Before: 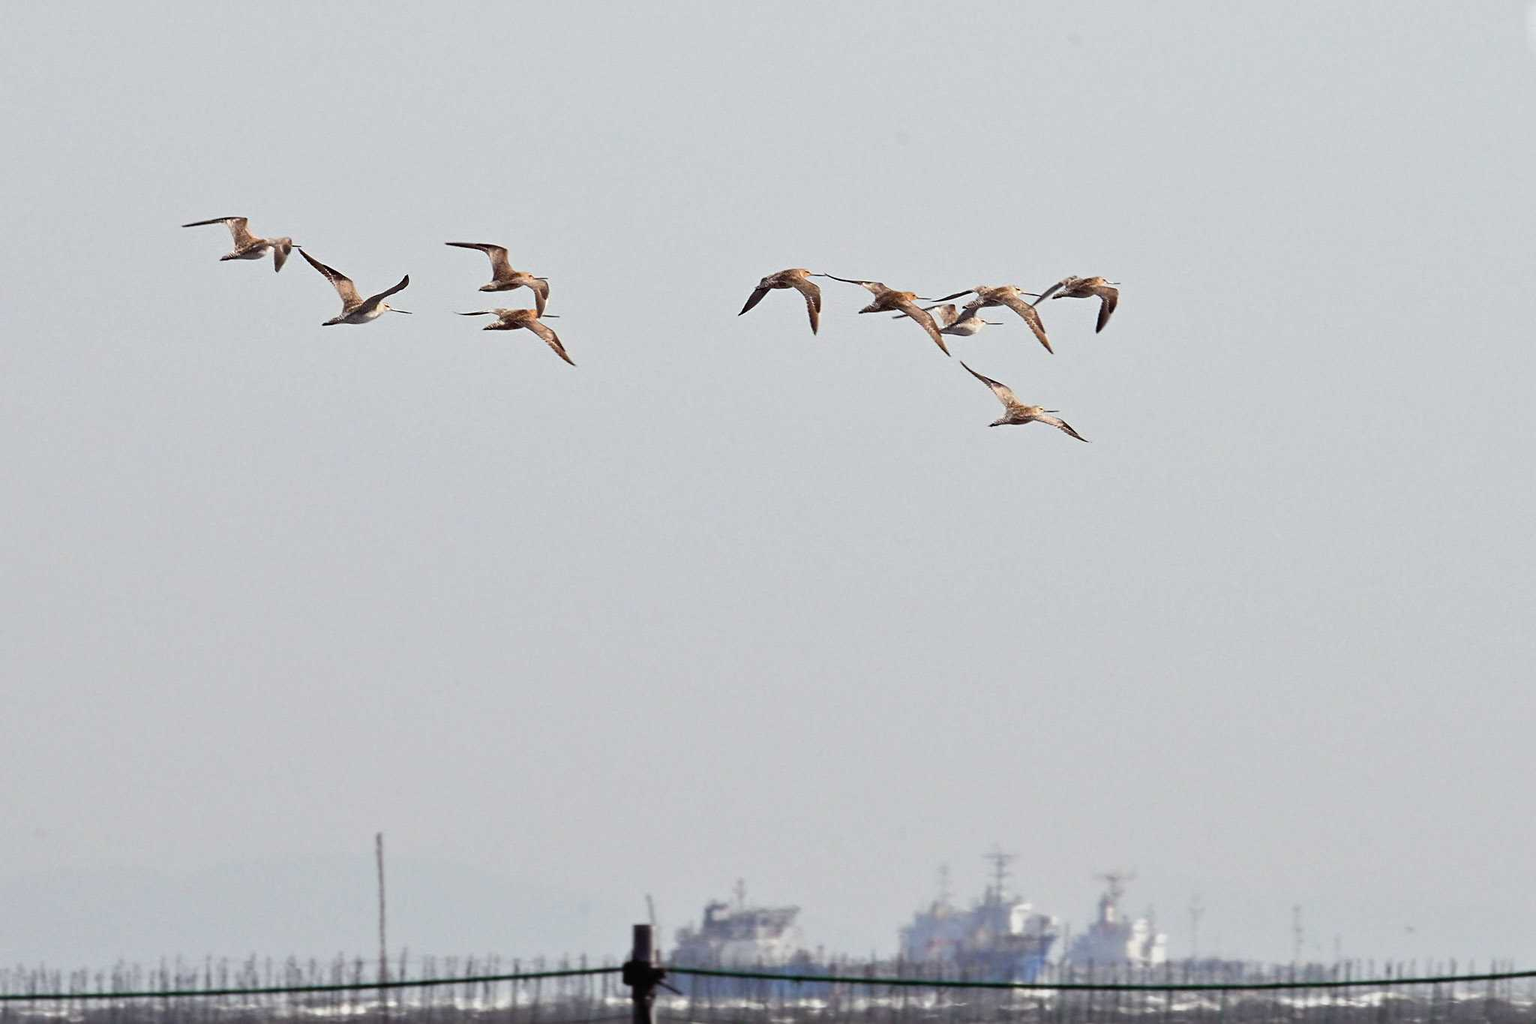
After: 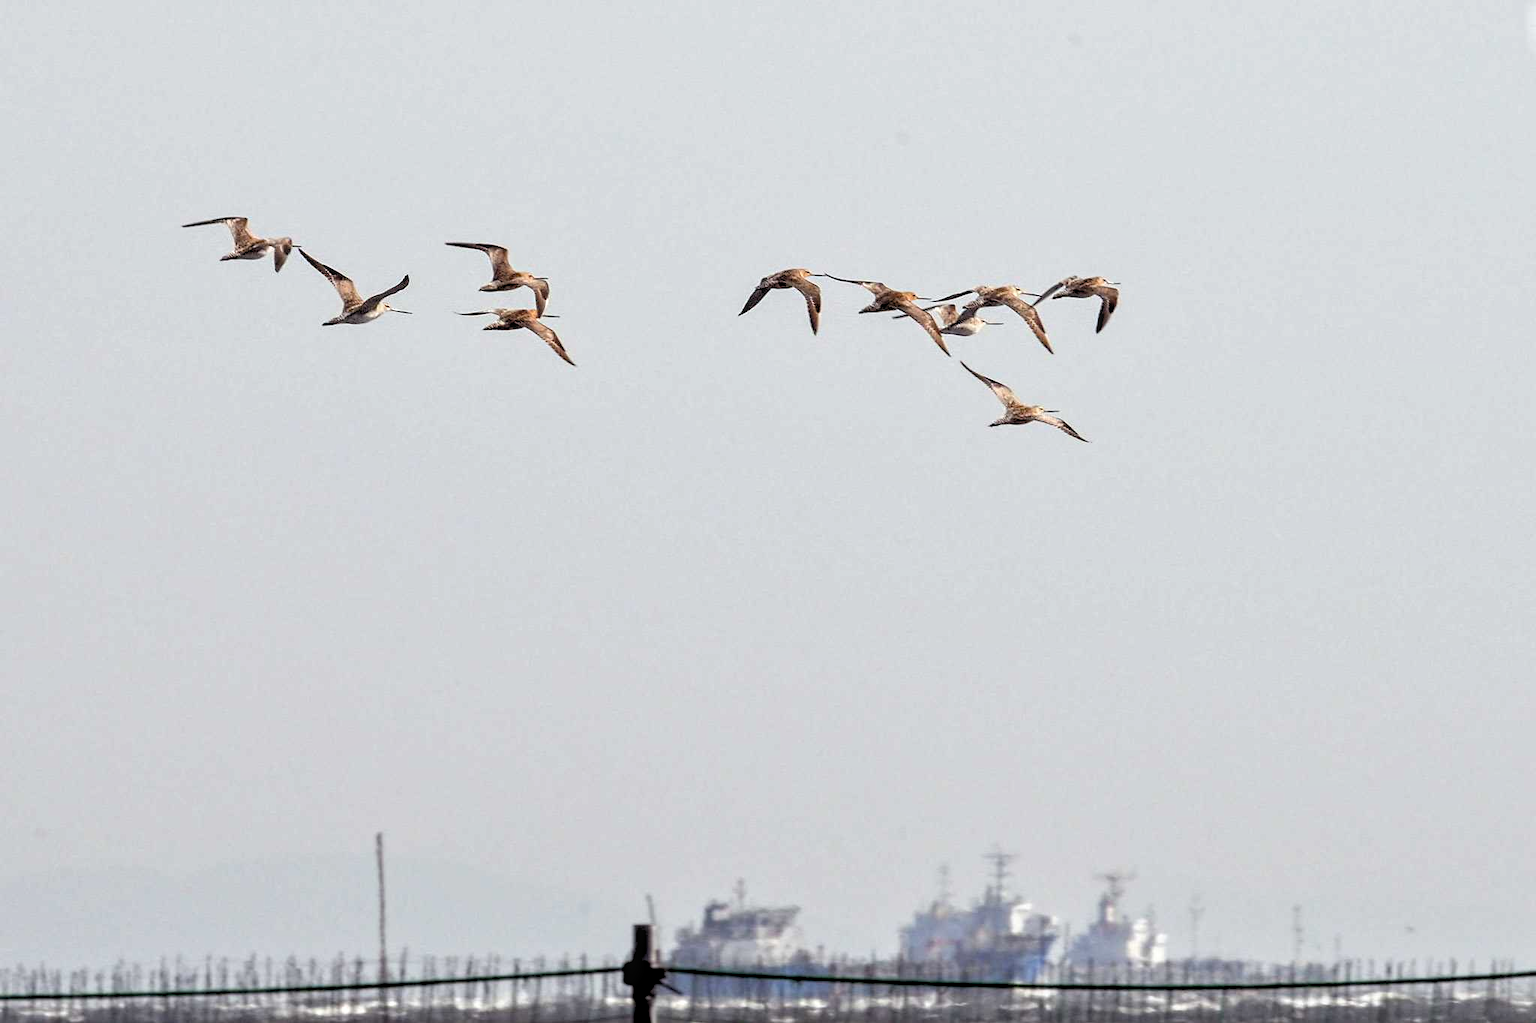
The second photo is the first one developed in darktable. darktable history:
local contrast: detail 130%
rgb levels: levels [[0.013, 0.434, 0.89], [0, 0.5, 1], [0, 0.5, 1]]
